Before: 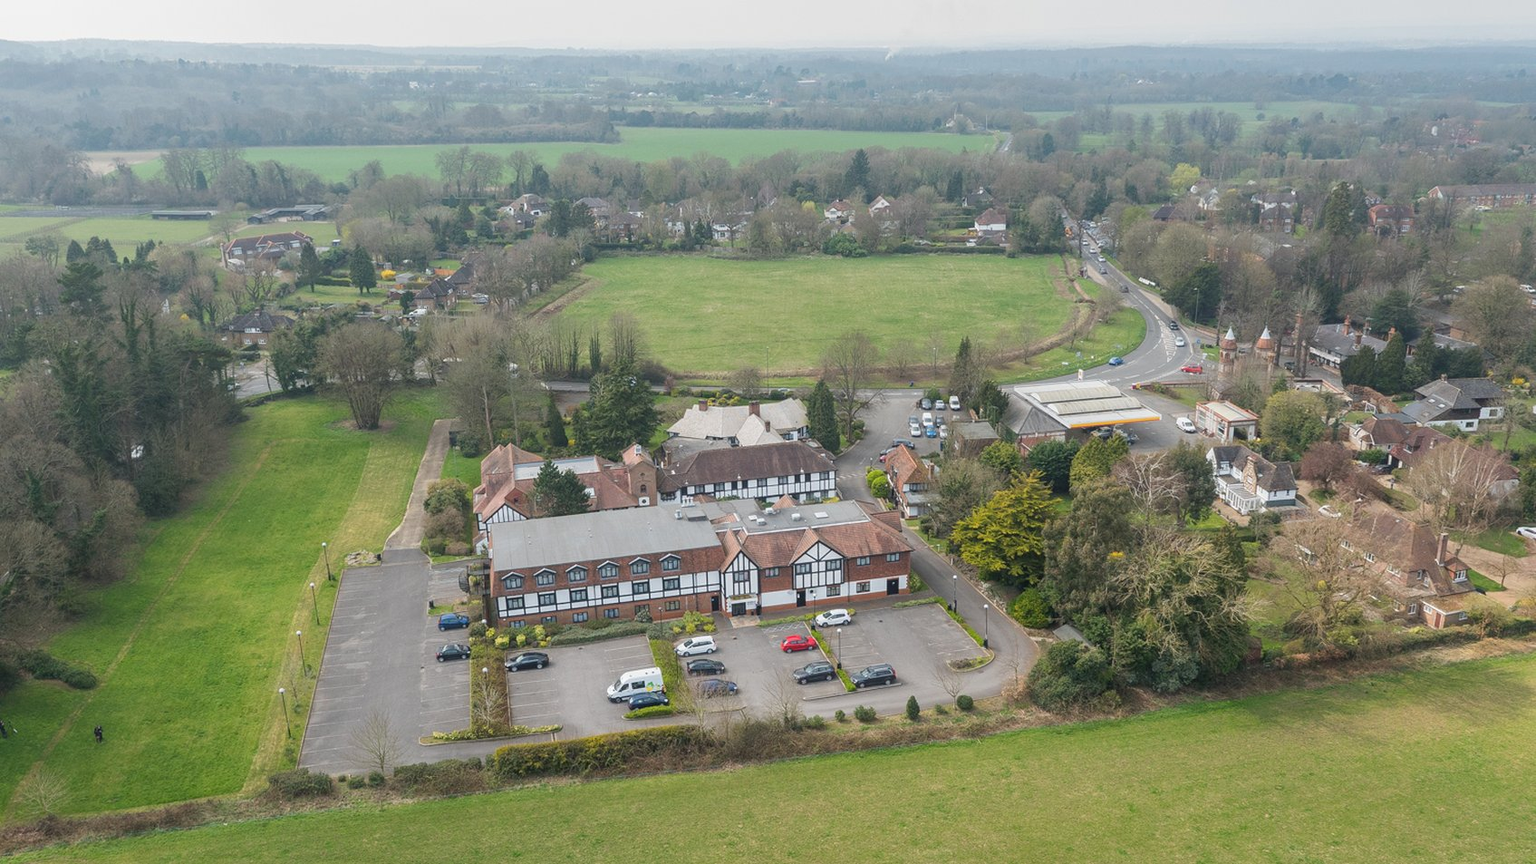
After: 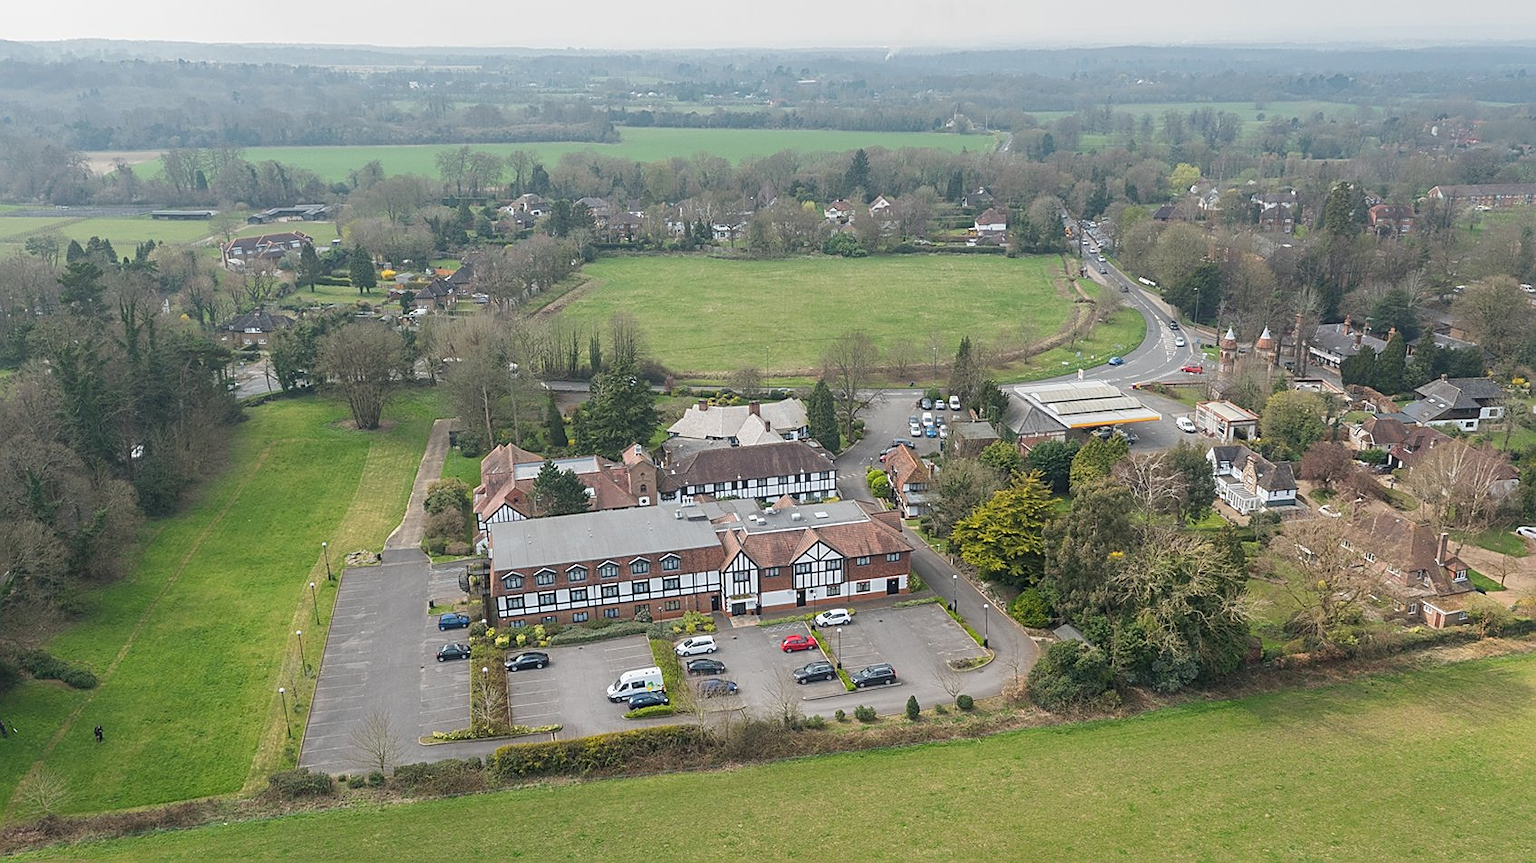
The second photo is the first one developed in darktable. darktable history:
sharpen: amount 0.58
